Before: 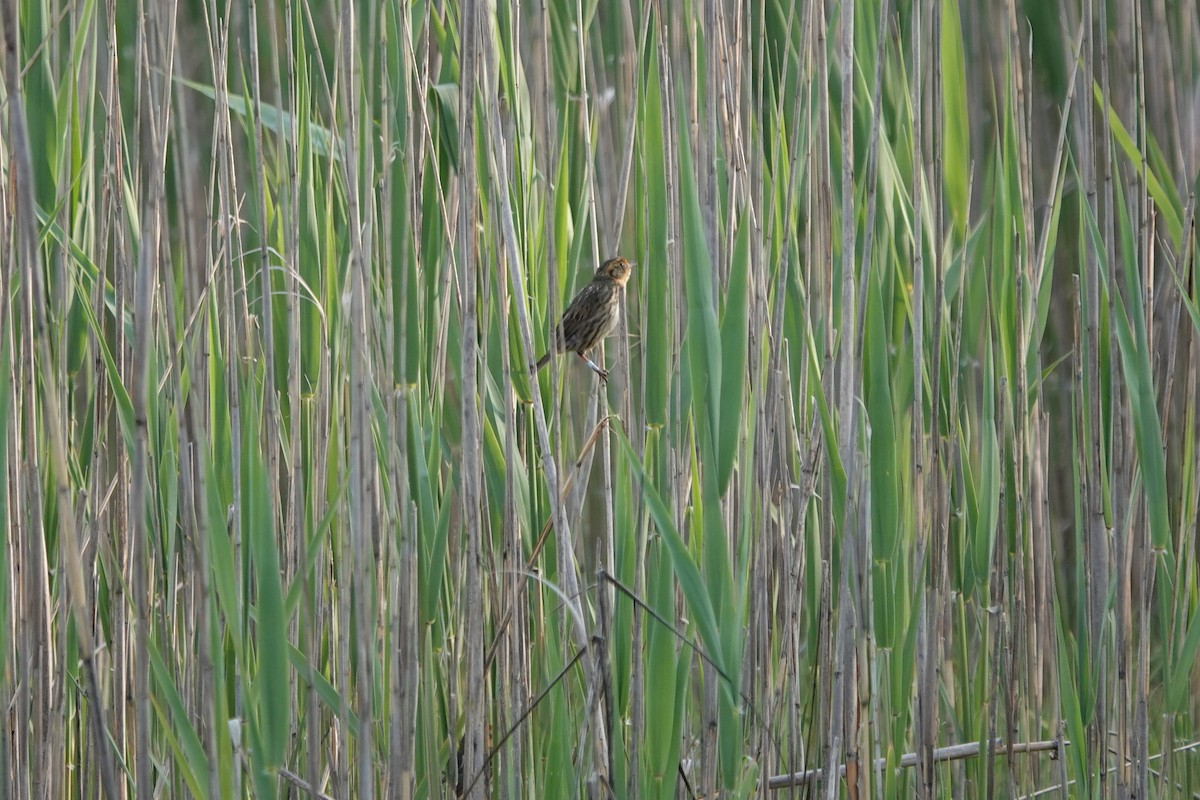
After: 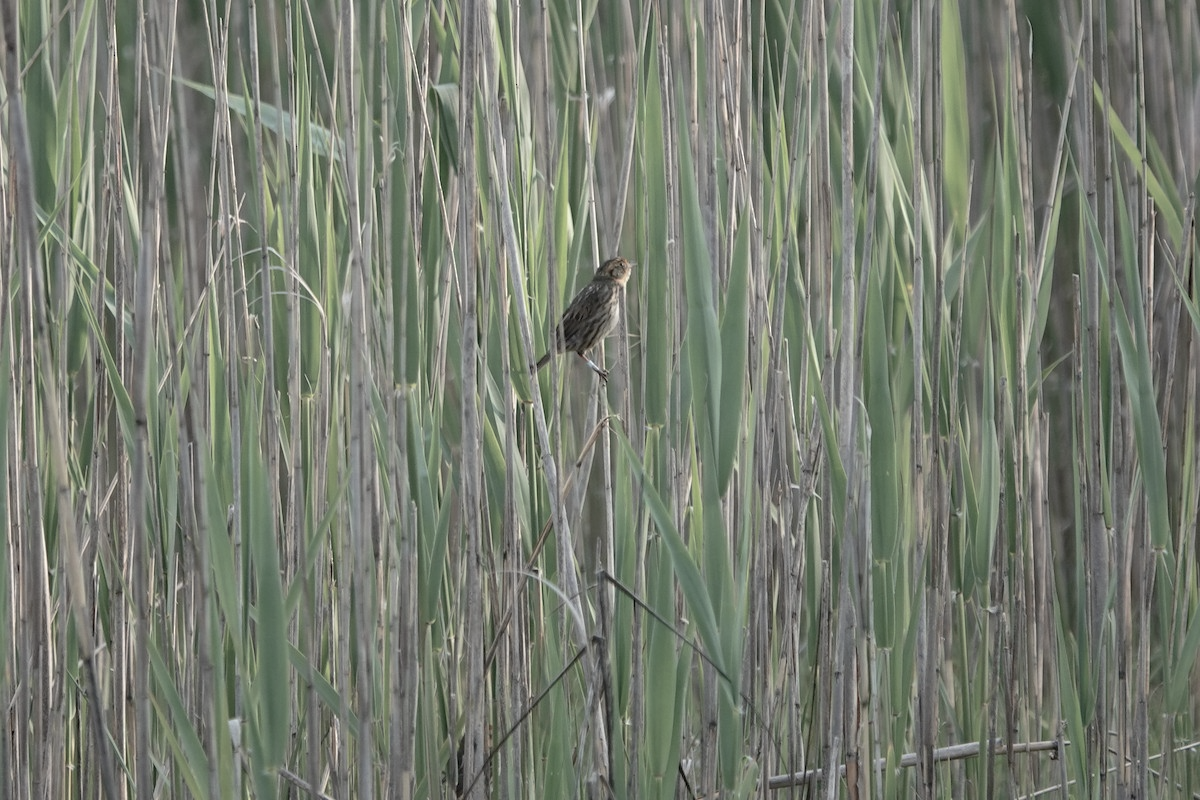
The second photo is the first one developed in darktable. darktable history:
color balance rgb: perceptual saturation grading › global saturation -28.024%, perceptual saturation grading › highlights -20.268%, perceptual saturation grading › mid-tones -23.823%, perceptual saturation grading › shadows -22.958%, global vibrance 20%
